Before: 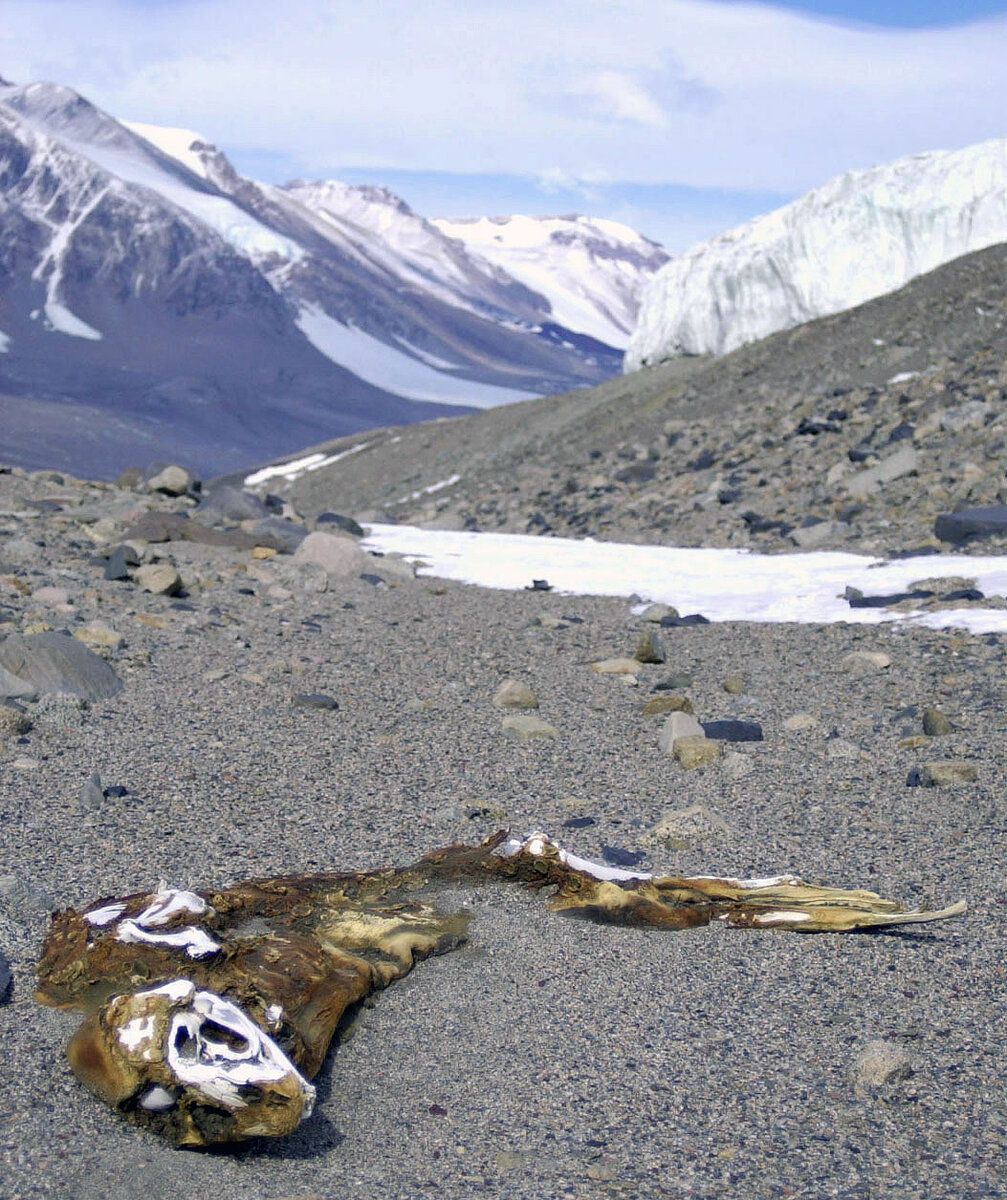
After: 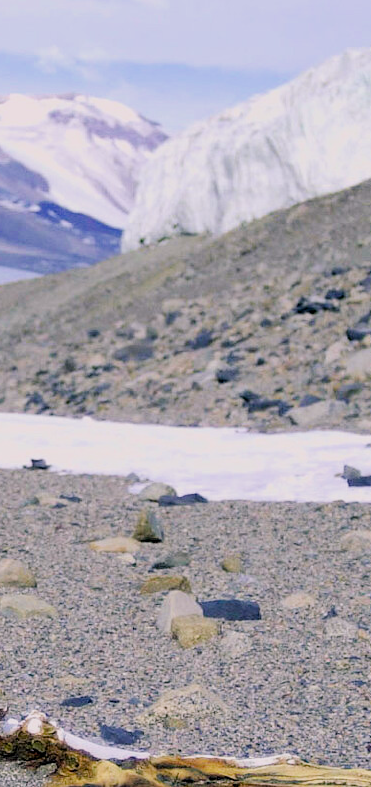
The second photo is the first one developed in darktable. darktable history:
crop and rotate: left 49.936%, top 10.094%, right 13.136%, bottom 24.256%
color balance rgb: shadows lift › chroma 2%, shadows lift › hue 217.2°, power › chroma 0.25%, power › hue 60°, highlights gain › chroma 1.5%, highlights gain › hue 309.6°, global offset › luminance -0.5%, perceptual saturation grading › global saturation 15%, global vibrance 20%
filmic rgb: black relative exposure -7.65 EV, white relative exposure 4.56 EV, hardness 3.61
exposure: black level correction 0.001, exposure 0.5 EV, compensate exposure bias true, compensate highlight preservation false
